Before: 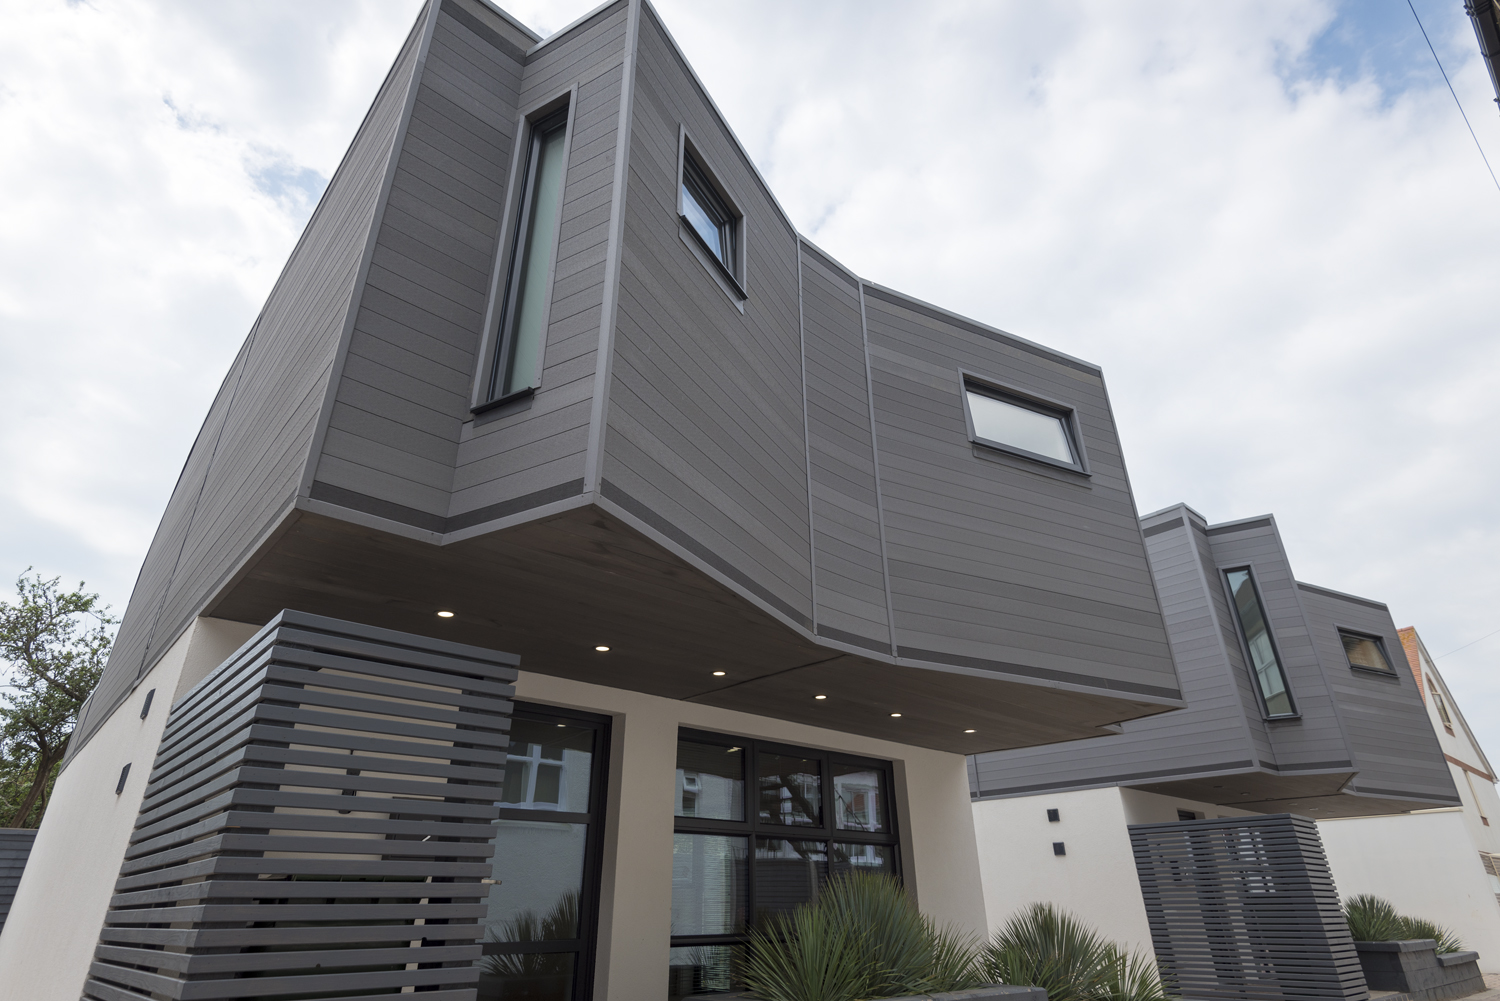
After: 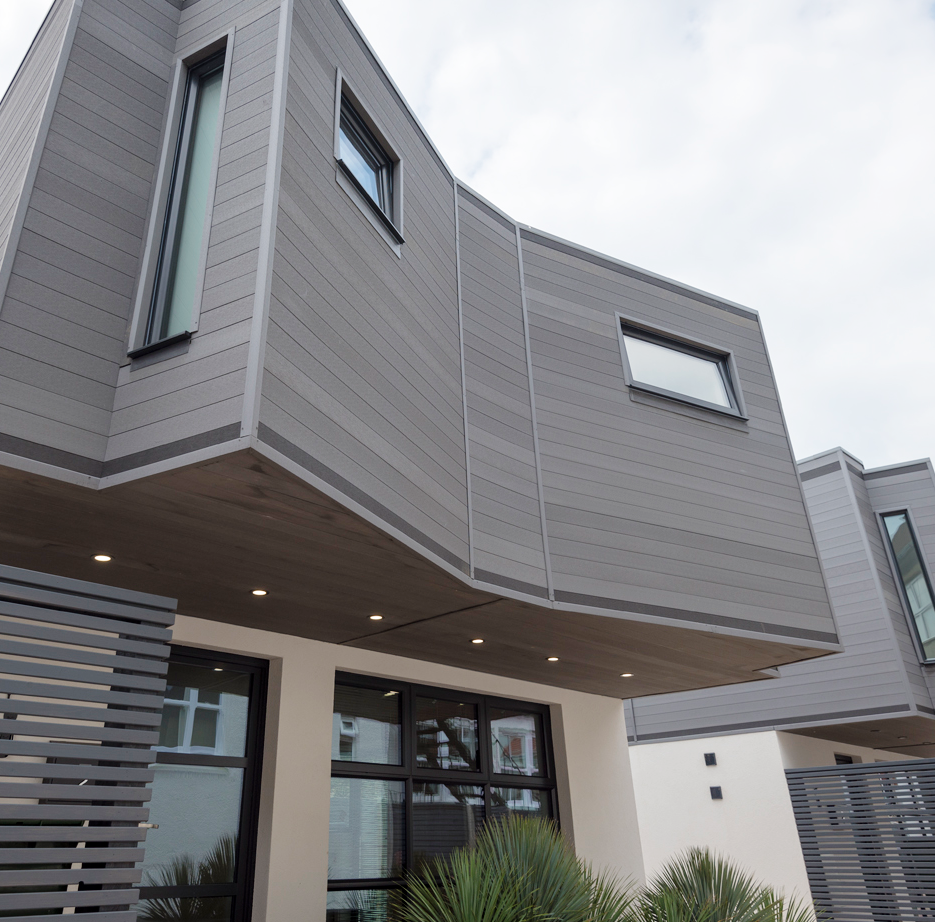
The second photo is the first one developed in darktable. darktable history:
crop and rotate: left 22.918%, top 5.629%, right 14.711%, bottom 2.247%
tone curve: curves: ch0 [(0, 0) (0.003, 0.004) (0.011, 0.015) (0.025, 0.033) (0.044, 0.058) (0.069, 0.091) (0.1, 0.131) (0.136, 0.179) (0.177, 0.233) (0.224, 0.296) (0.277, 0.364) (0.335, 0.434) (0.399, 0.511) (0.468, 0.584) (0.543, 0.656) (0.623, 0.729) (0.709, 0.799) (0.801, 0.874) (0.898, 0.936) (1, 1)], preserve colors none
